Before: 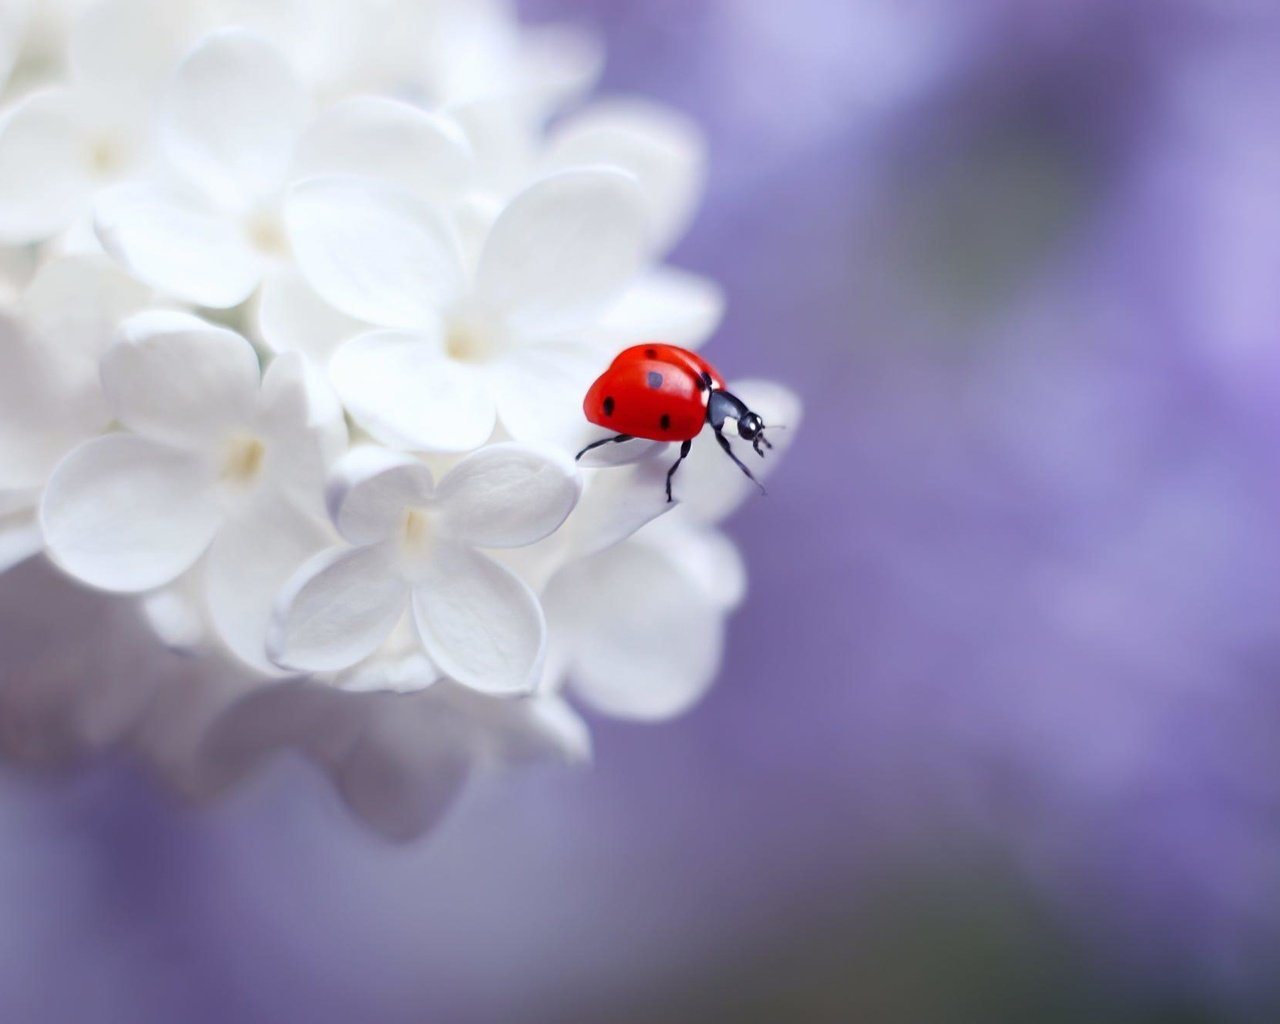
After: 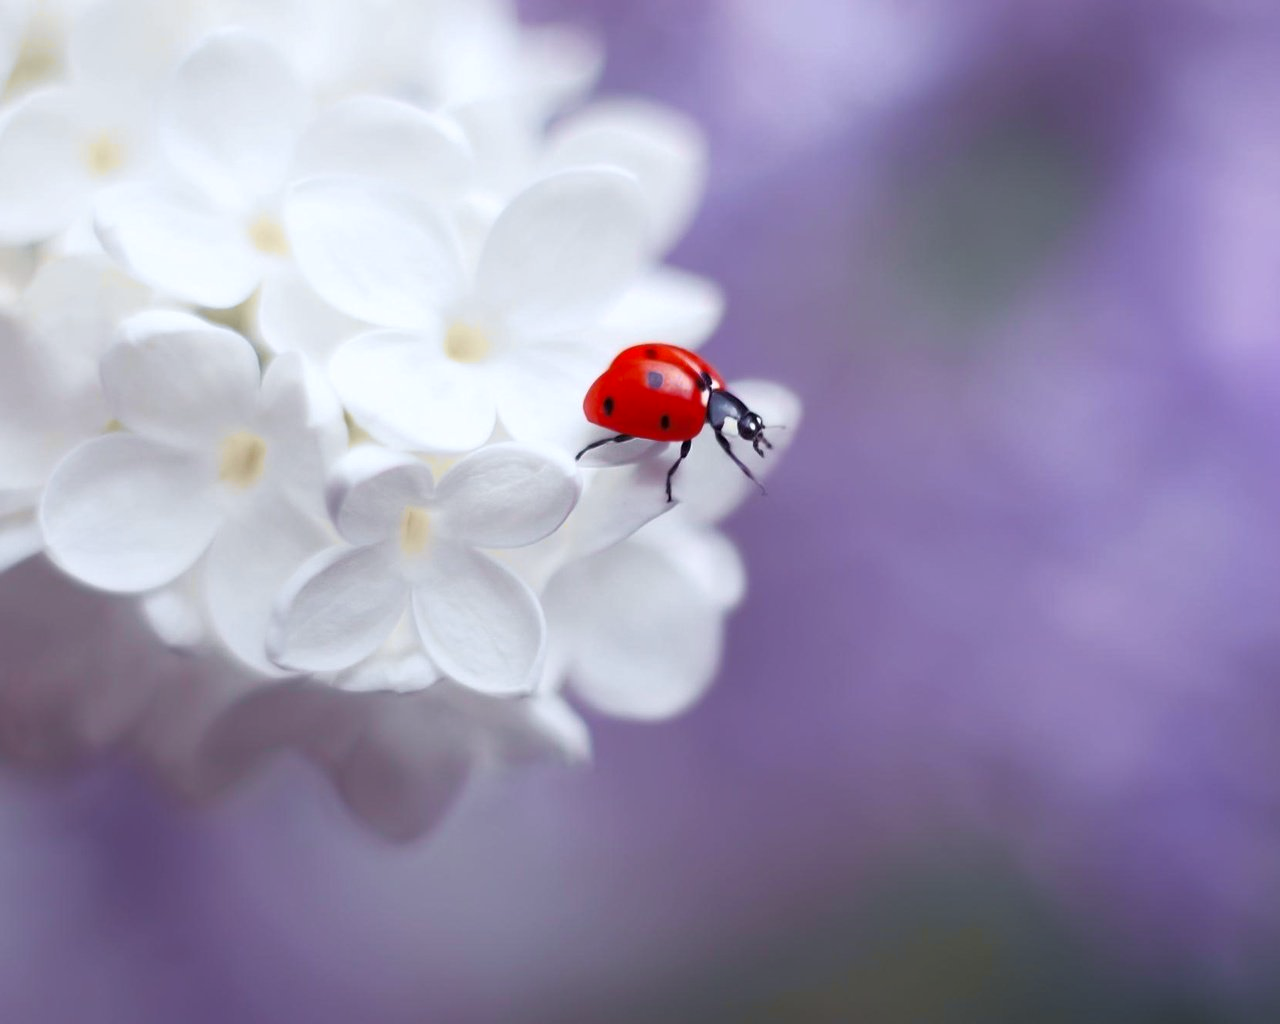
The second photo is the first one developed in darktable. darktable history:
tone curve: curves: ch0 [(0, 0) (0.15, 0.17) (0.452, 0.437) (0.611, 0.588) (0.751, 0.749) (1, 1)]; ch1 [(0, 0) (0.325, 0.327) (0.412, 0.45) (0.453, 0.484) (0.5, 0.499) (0.541, 0.55) (0.617, 0.612) (0.695, 0.697) (1, 1)]; ch2 [(0, 0) (0.386, 0.397) (0.452, 0.459) (0.505, 0.498) (0.524, 0.547) (0.574, 0.566) (0.633, 0.641) (1, 1)], color space Lab, independent channels, preserve colors none
